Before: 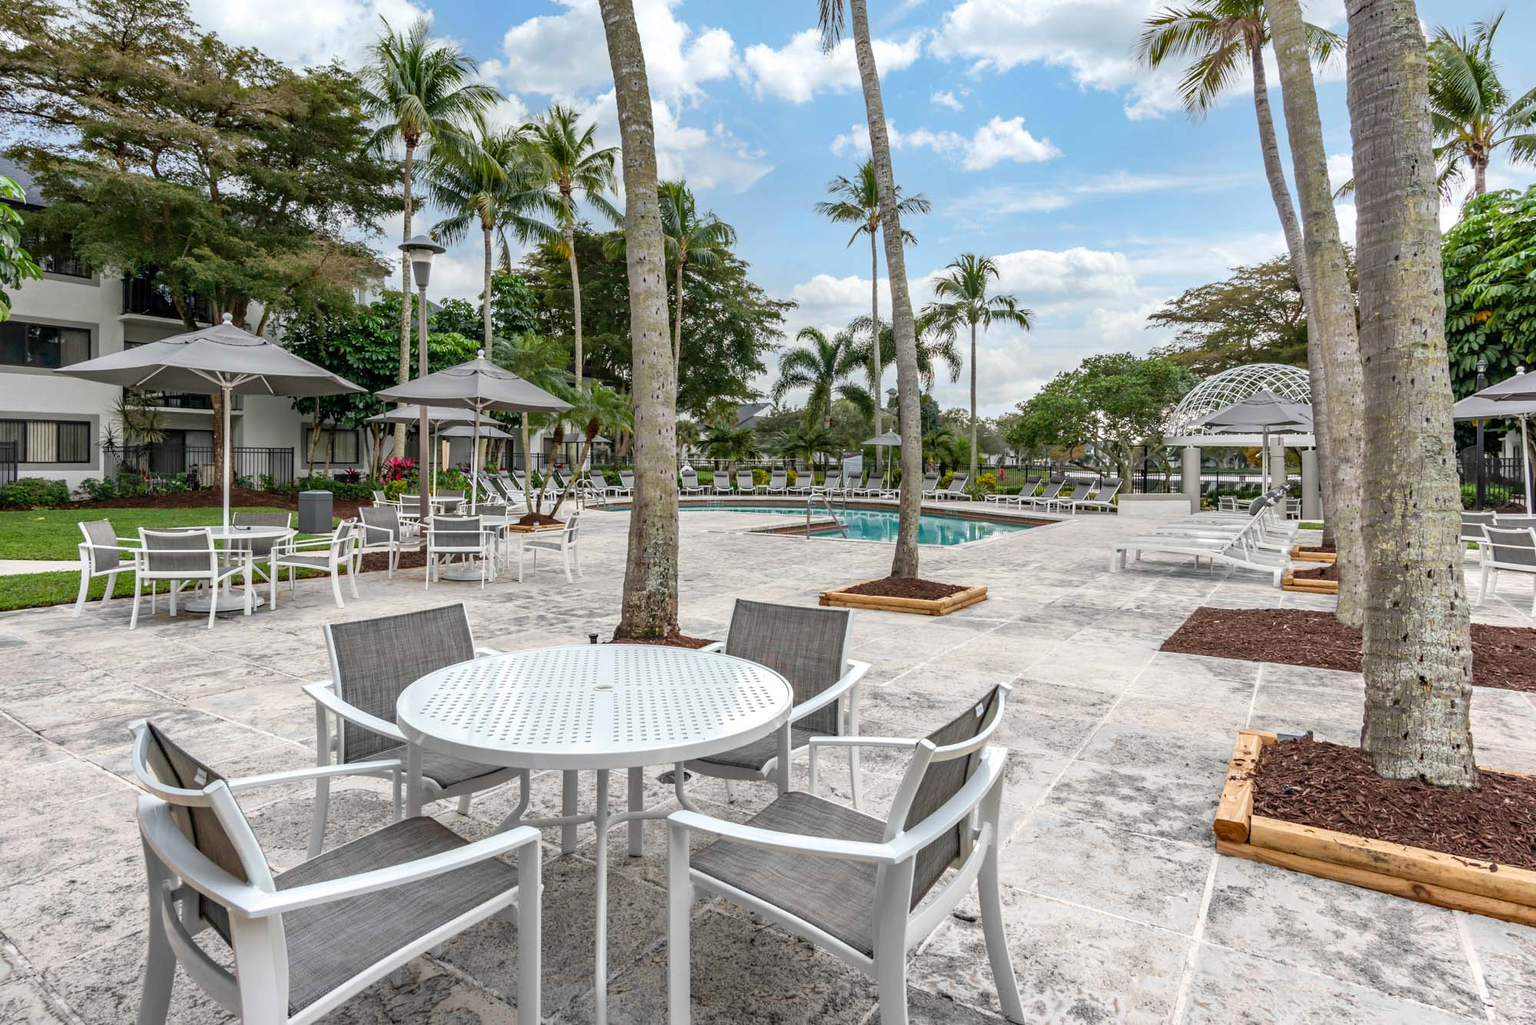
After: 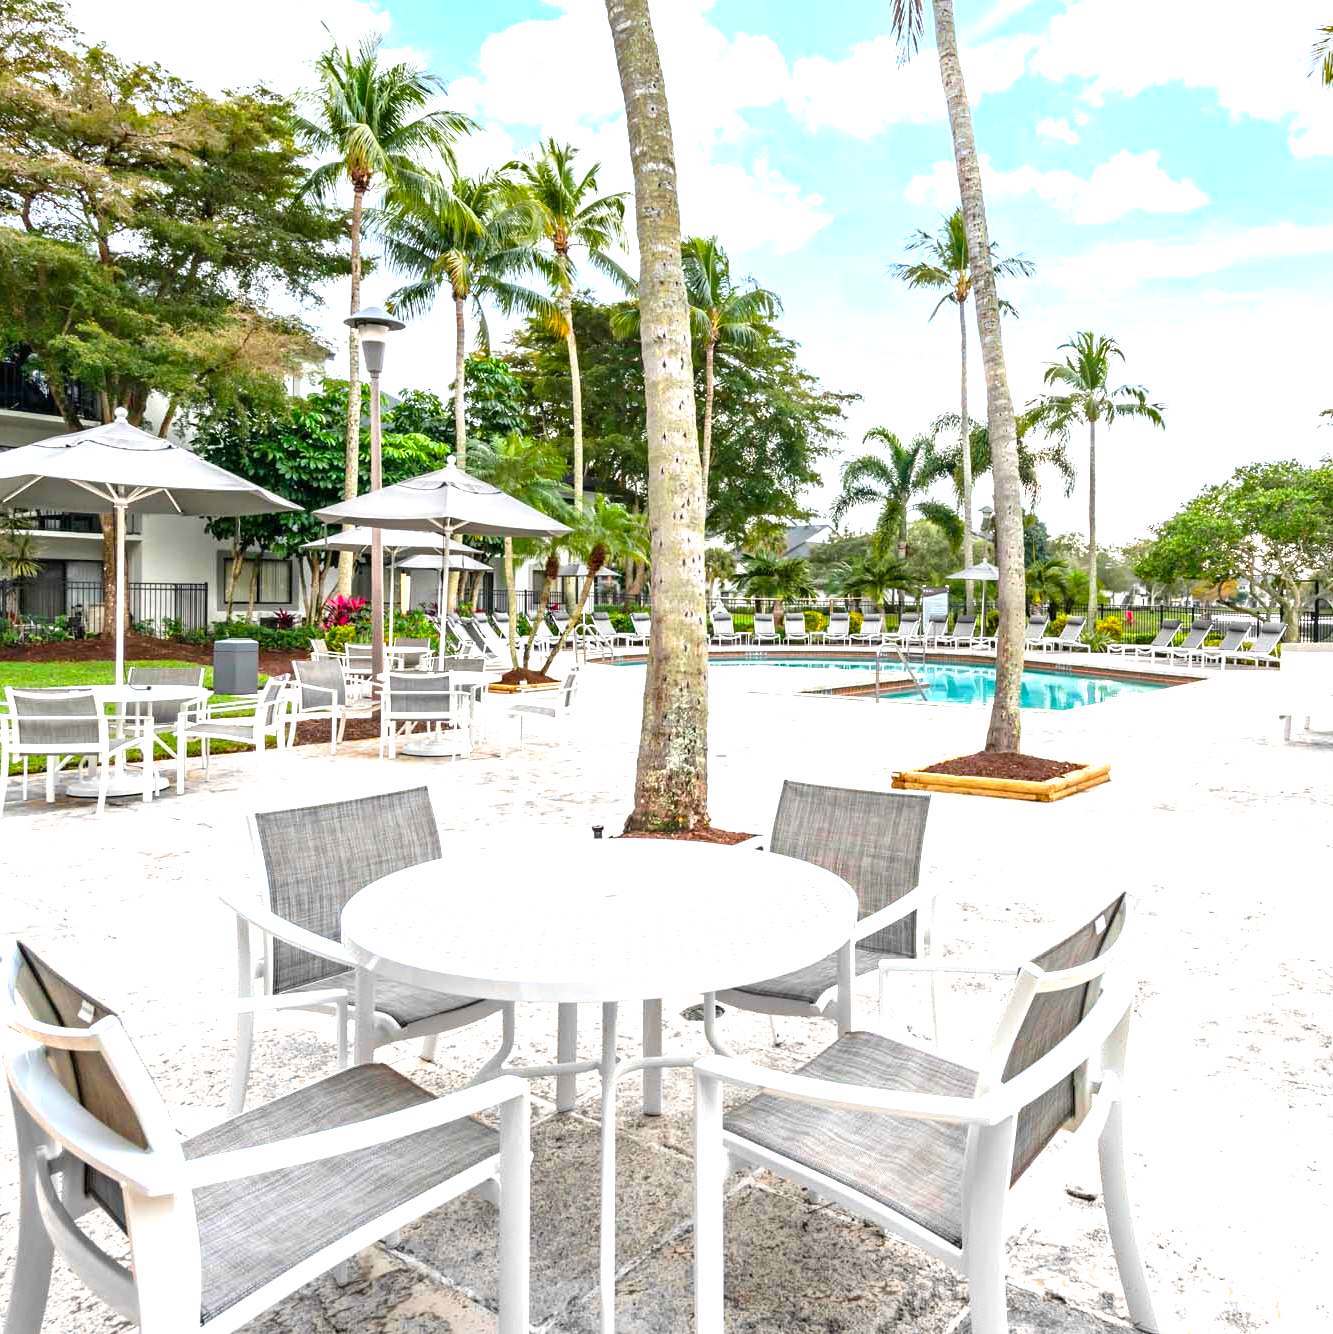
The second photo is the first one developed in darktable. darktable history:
crop and rotate: left 8.786%, right 24.548%
exposure: black level correction 0, exposure 1.388 EV, compensate exposure bias true, compensate highlight preservation false
color balance: output saturation 120%
